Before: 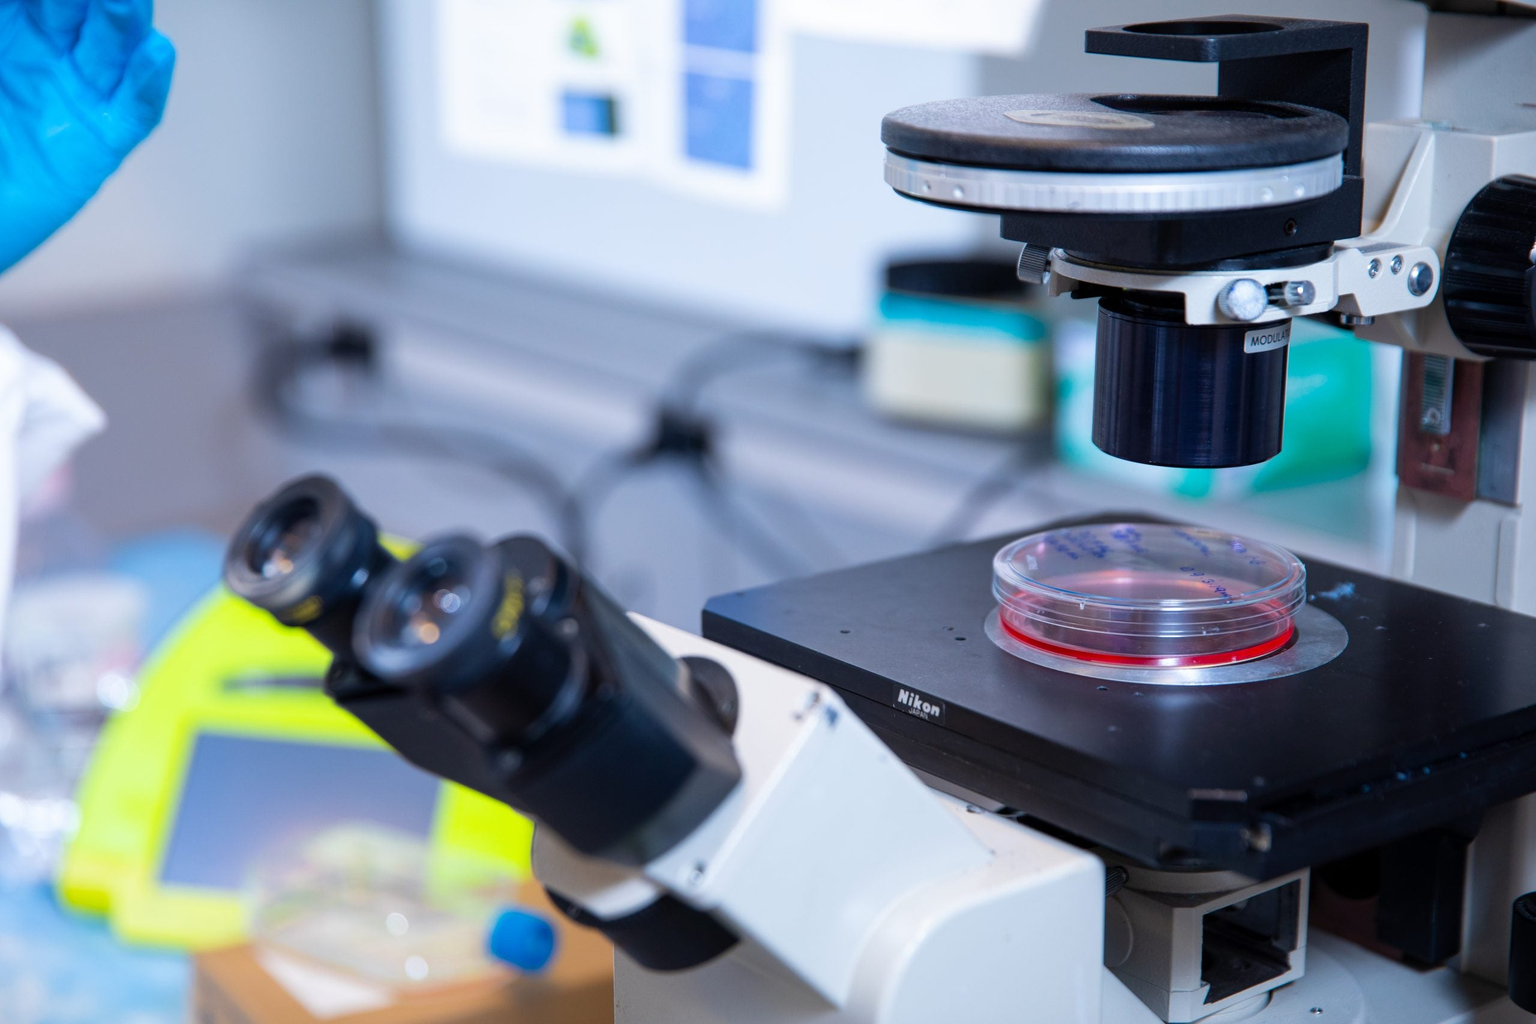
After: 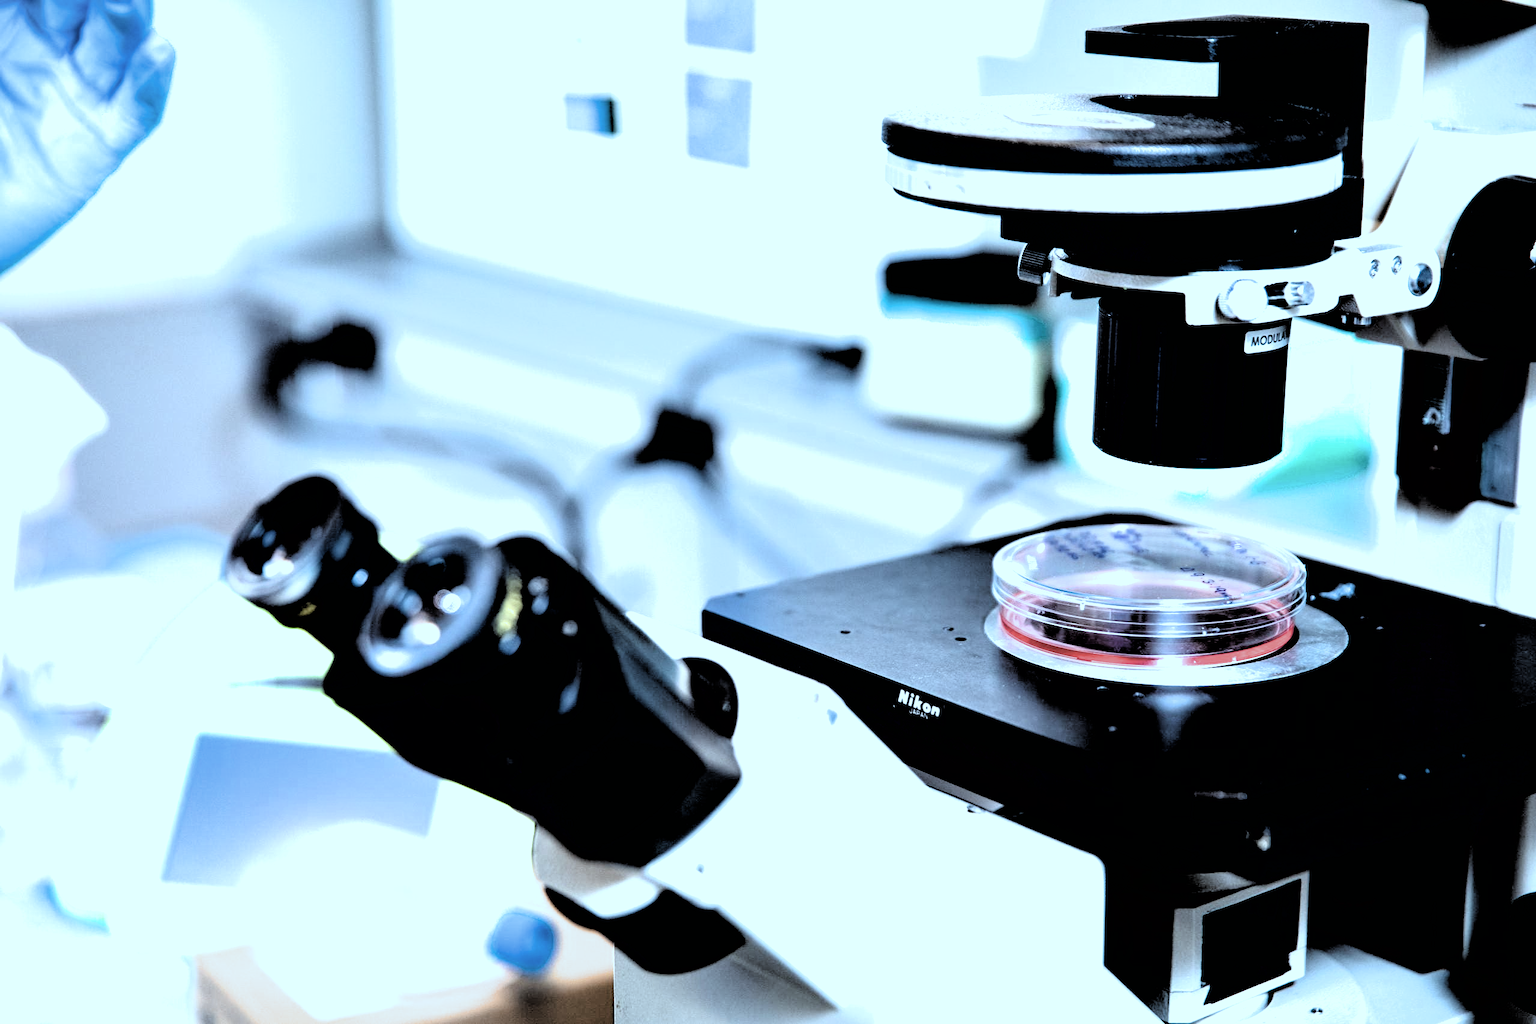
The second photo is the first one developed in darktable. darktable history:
filmic rgb: black relative exposure -1.12 EV, white relative exposure 2.07 EV, hardness 1.49, contrast 2.249, color science v6 (2022)
color correction: highlights a* -13.11, highlights b* -17.9, saturation 0.702
exposure: exposure 0.67 EV, compensate highlight preservation false
contrast equalizer: y [[0.6 ×6], [0.55 ×6], [0 ×6], [0 ×6], [0 ×6]]
